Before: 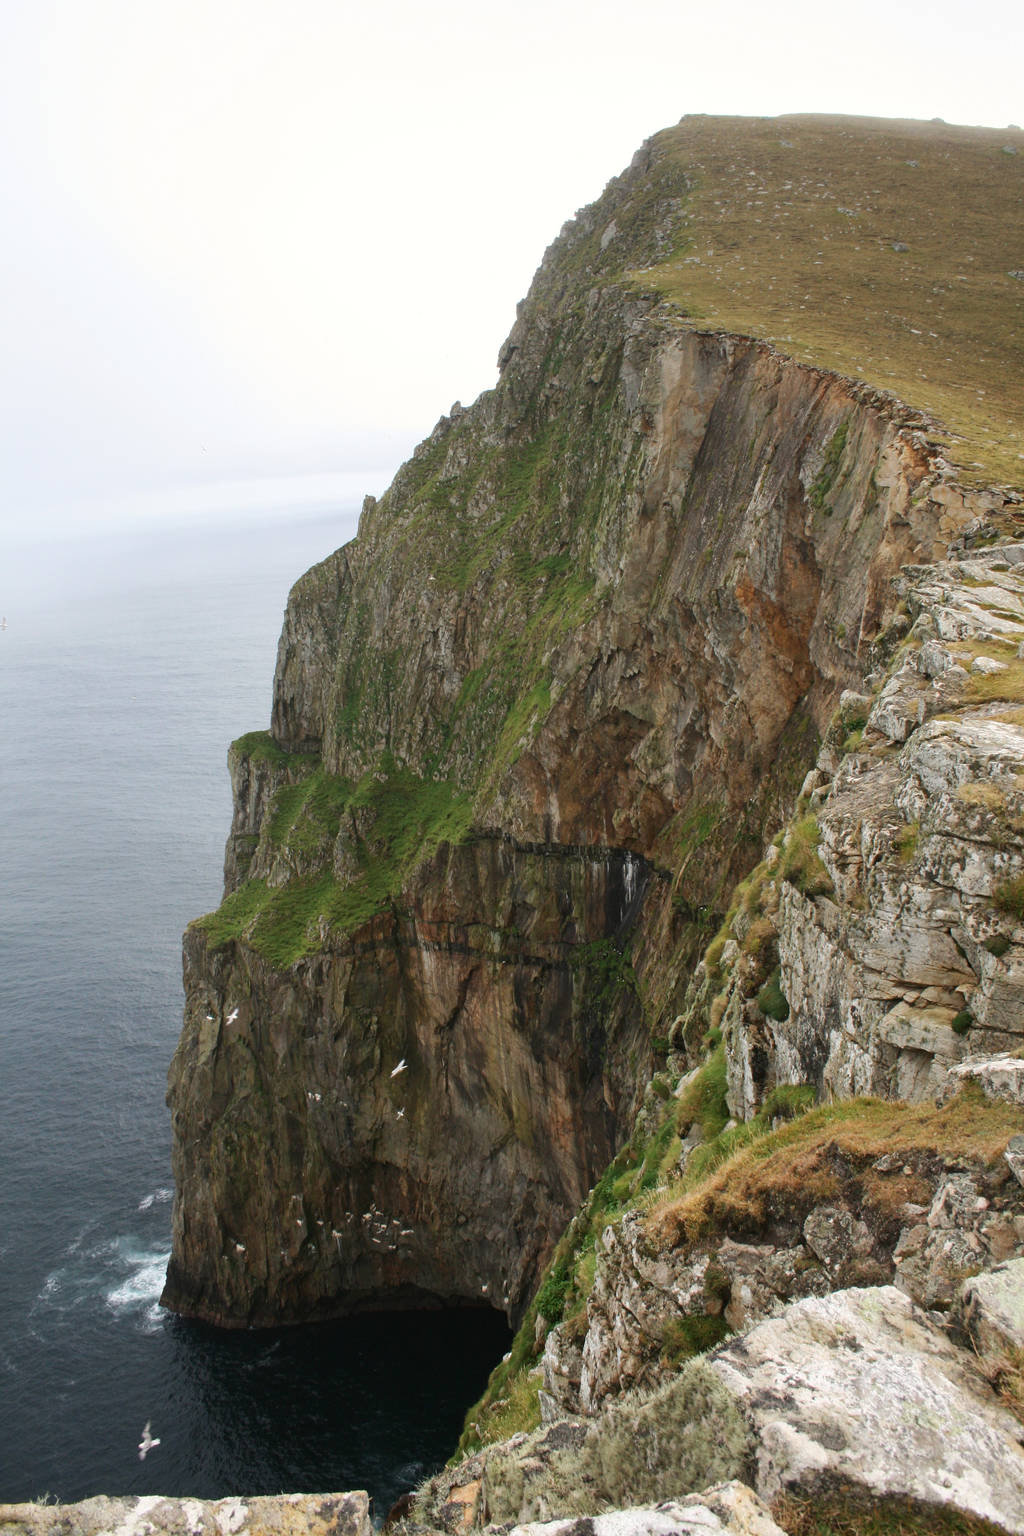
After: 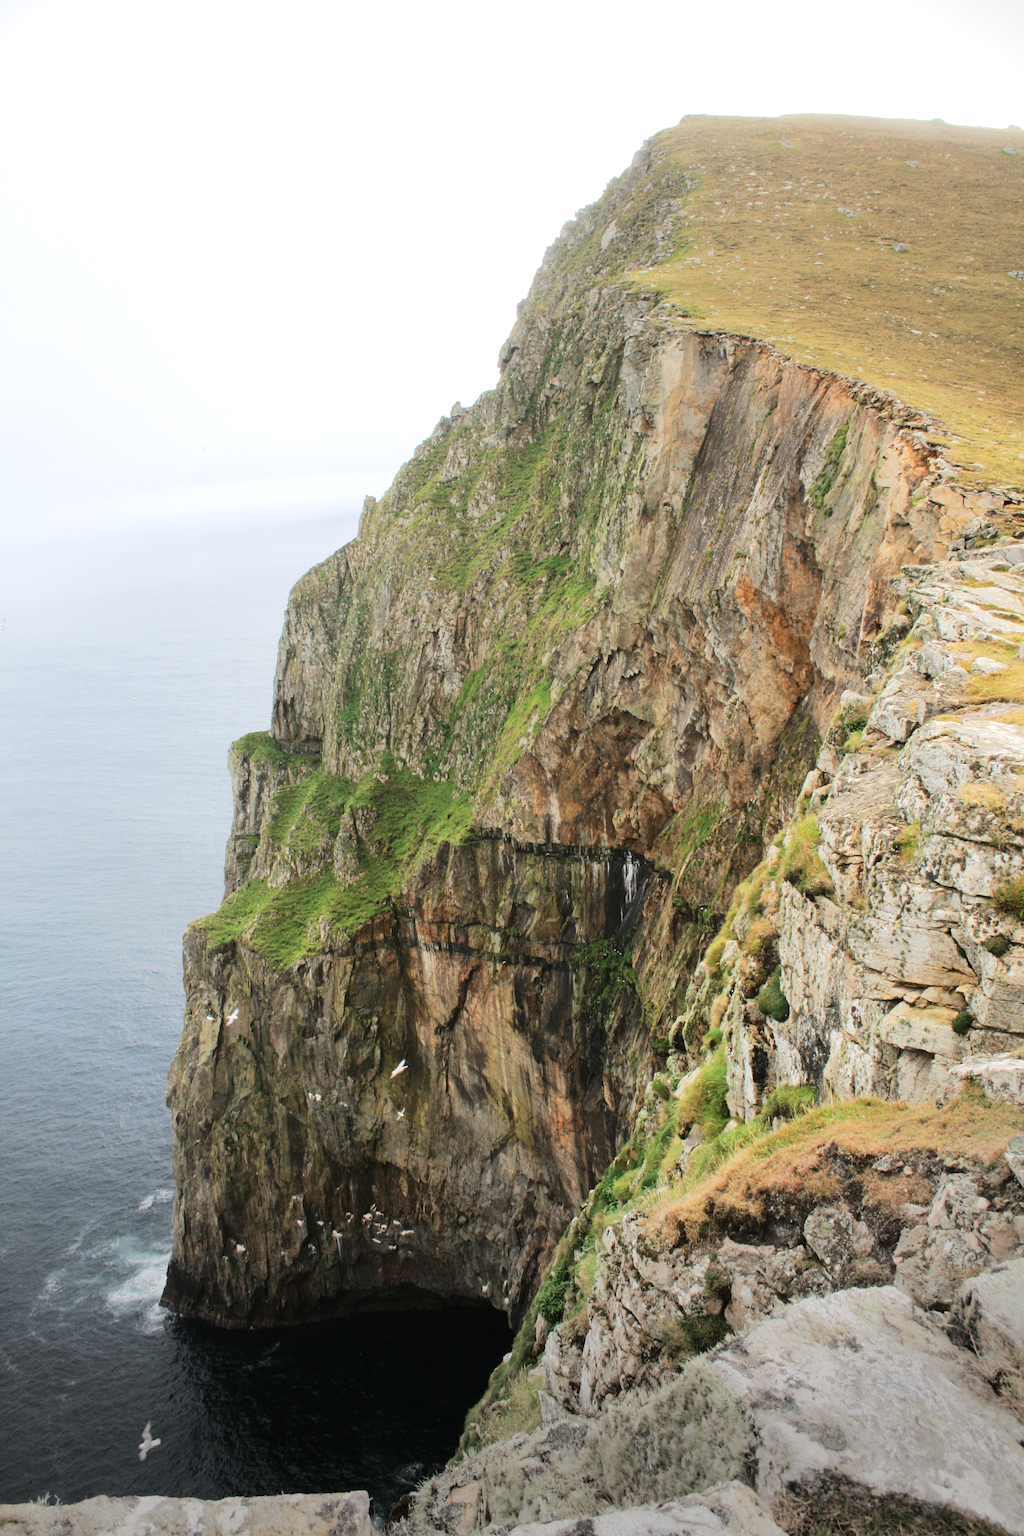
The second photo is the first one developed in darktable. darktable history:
tone equalizer: -7 EV 0.146 EV, -6 EV 0.561 EV, -5 EV 1.14 EV, -4 EV 1.3 EV, -3 EV 1.12 EV, -2 EV 0.6 EV, -1 EV 0.162 EV, edges refinement/feathering 500, mask exposure compensation -1.57 EV, preserve details no
vignetting: fall-off start 97.22%, center (-0.067, -0.316), width/height ratio 1.18
